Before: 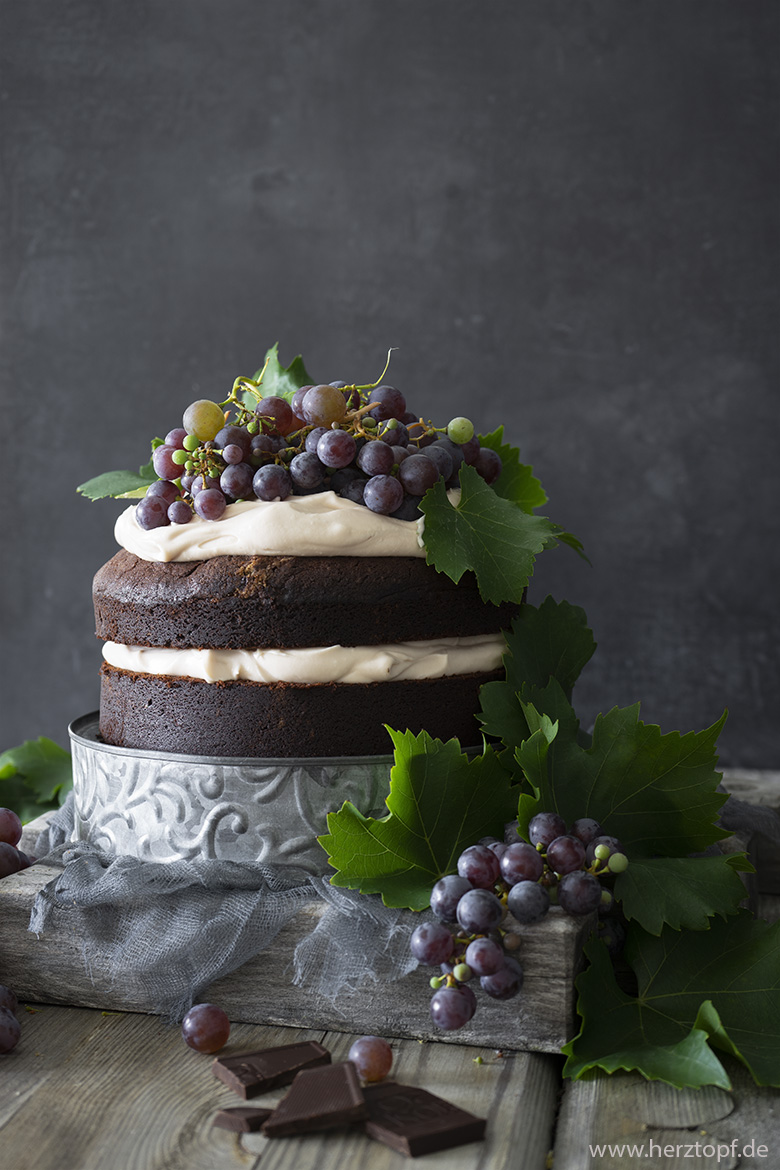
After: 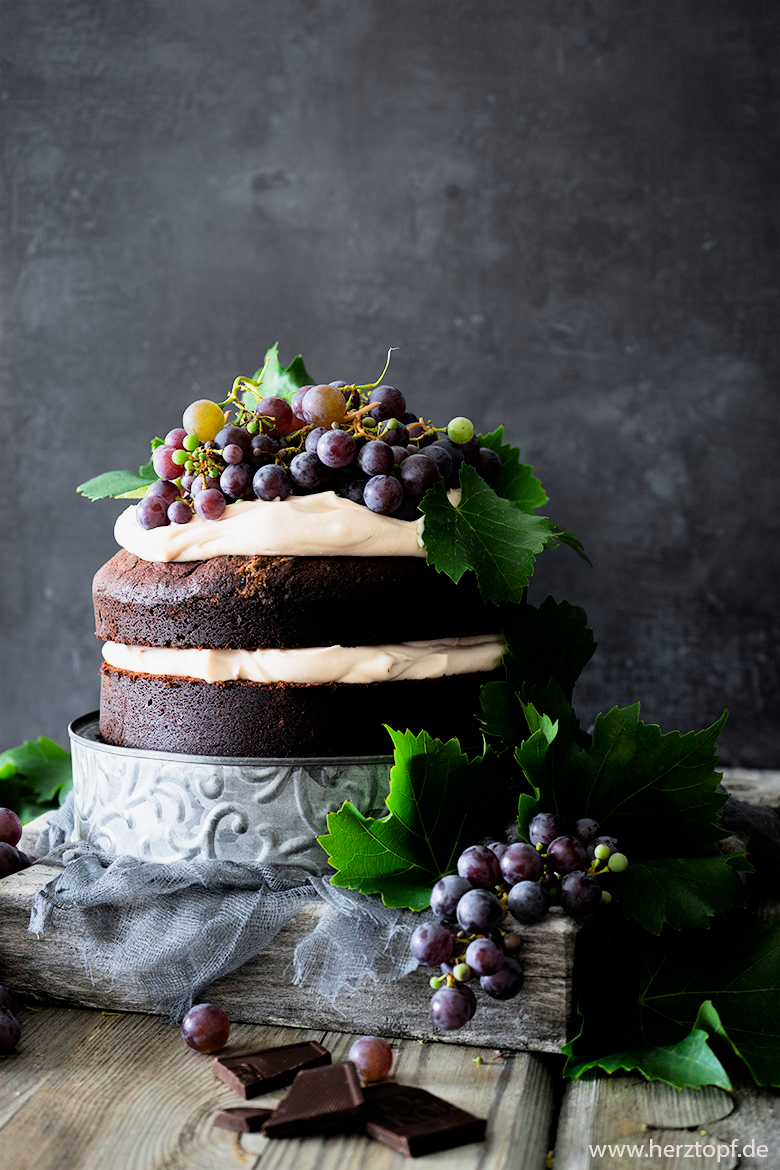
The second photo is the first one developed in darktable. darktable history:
contrast brightness saturation: contrast 0.075, saturation 0.201
filmic rgb: black relative exposure -5 EV, white relative exposure 3.99 EV, hardness 2.89, contrast 1.297, highlights saturation mix -30.09%
exposure: exposure 0.757 EV, compensate highlight preservation false
